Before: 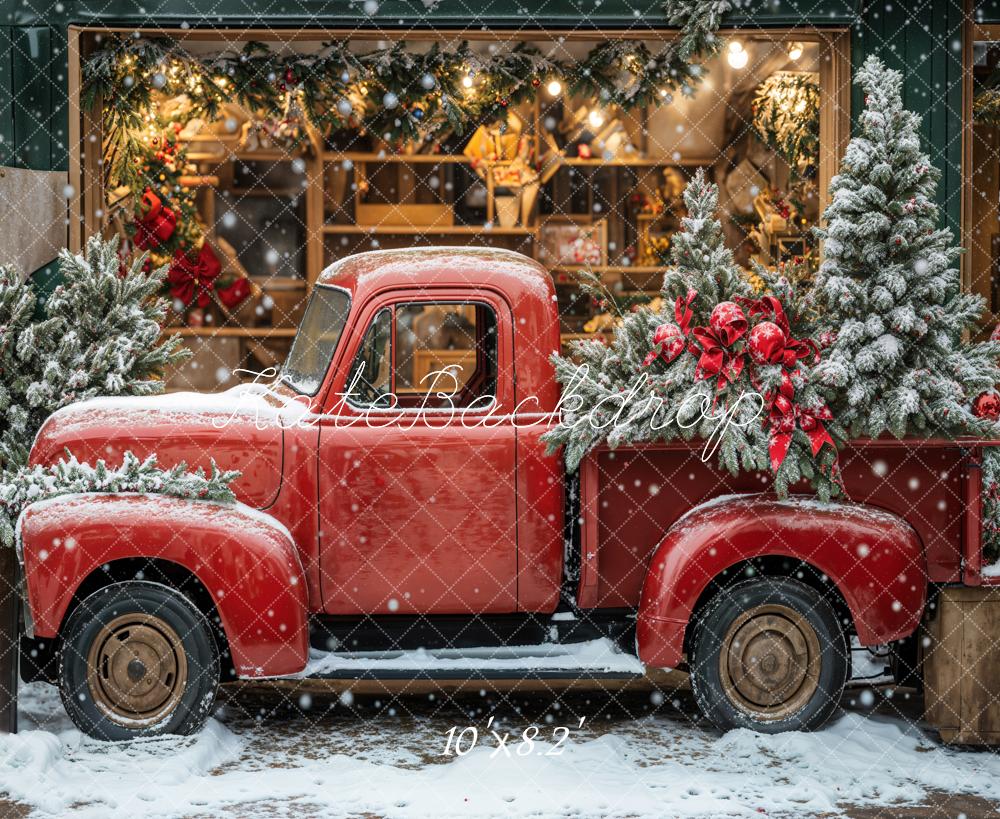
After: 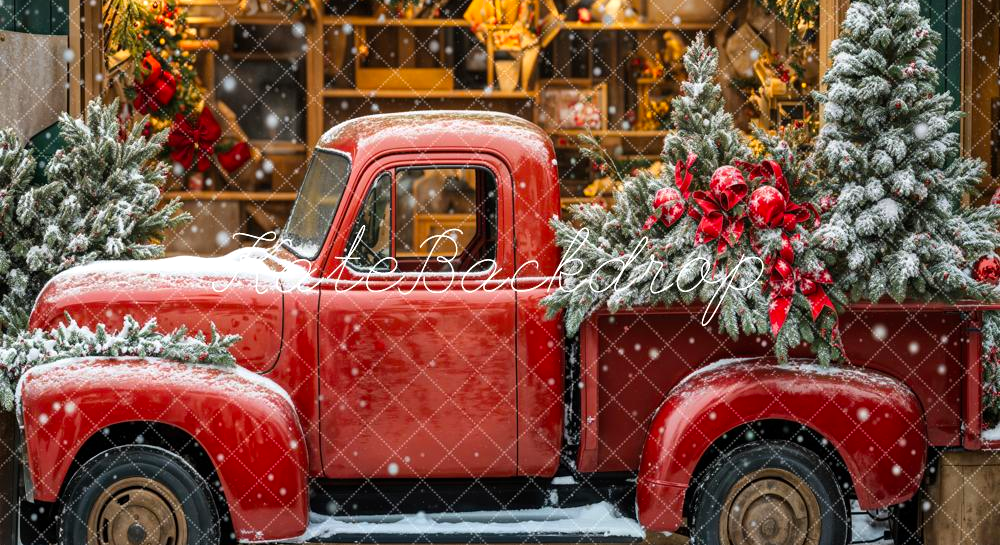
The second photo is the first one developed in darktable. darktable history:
color balance: contrast 6.48%, output saturation 113.3%
crop: top 16.727%, bottom 16.727%
